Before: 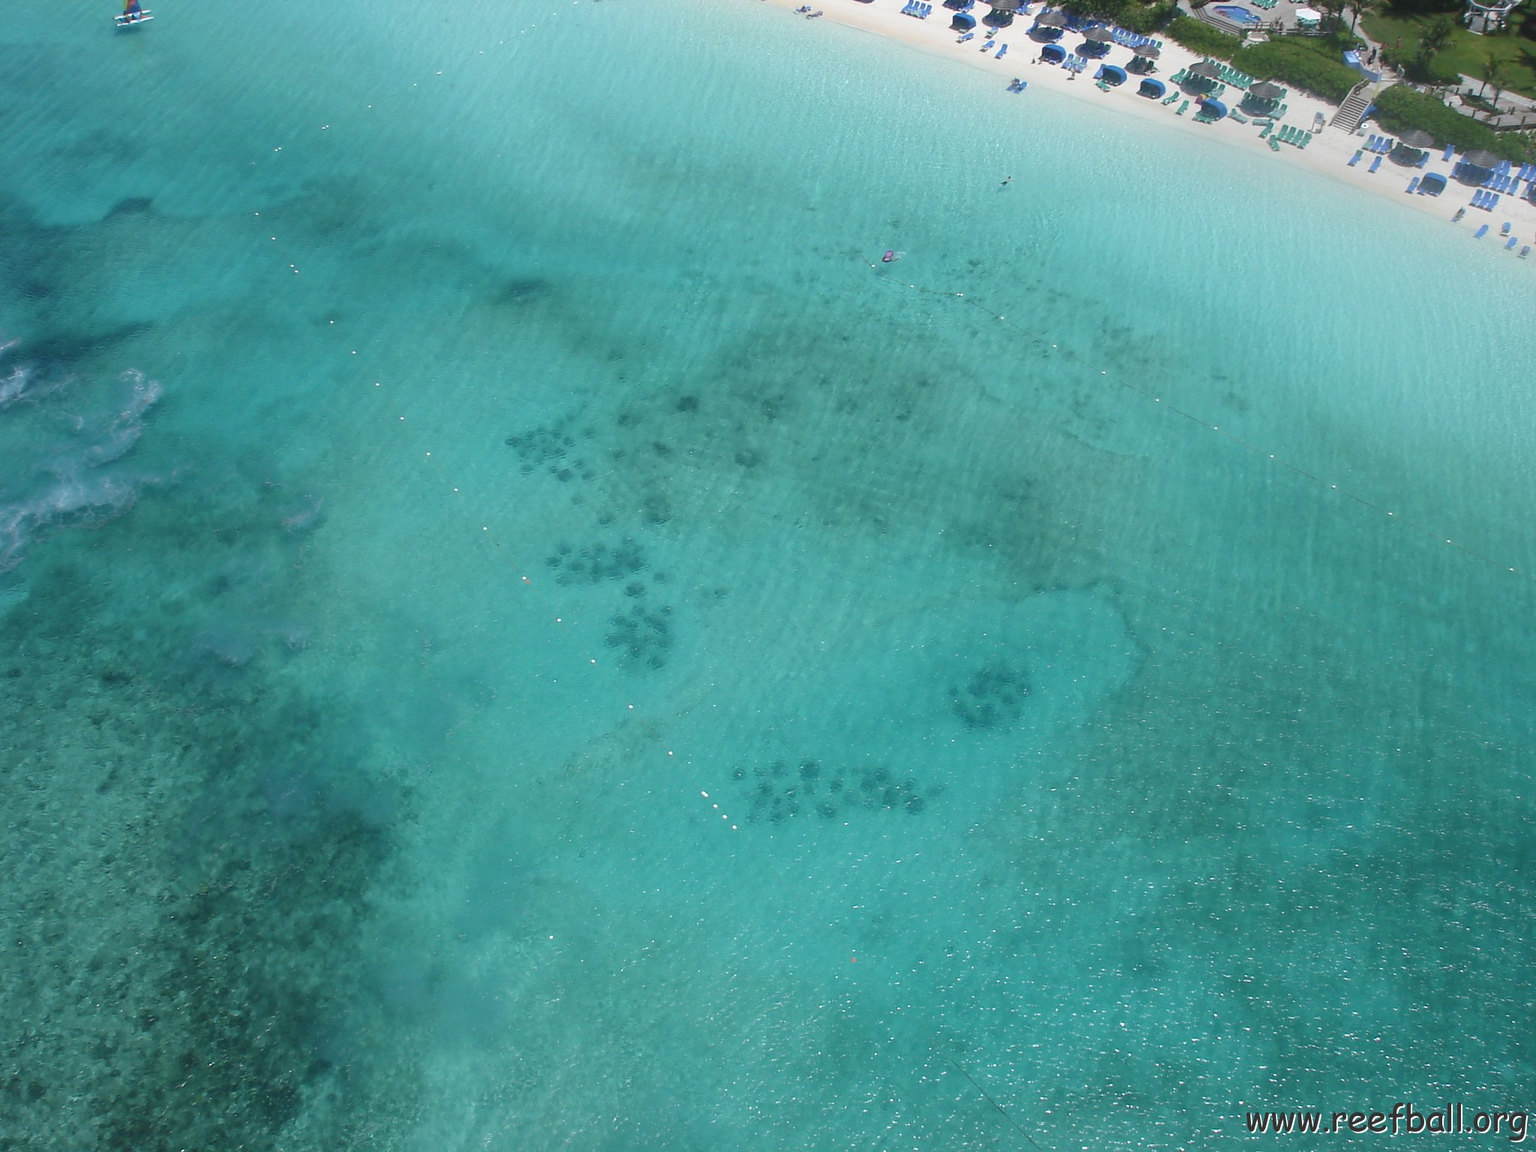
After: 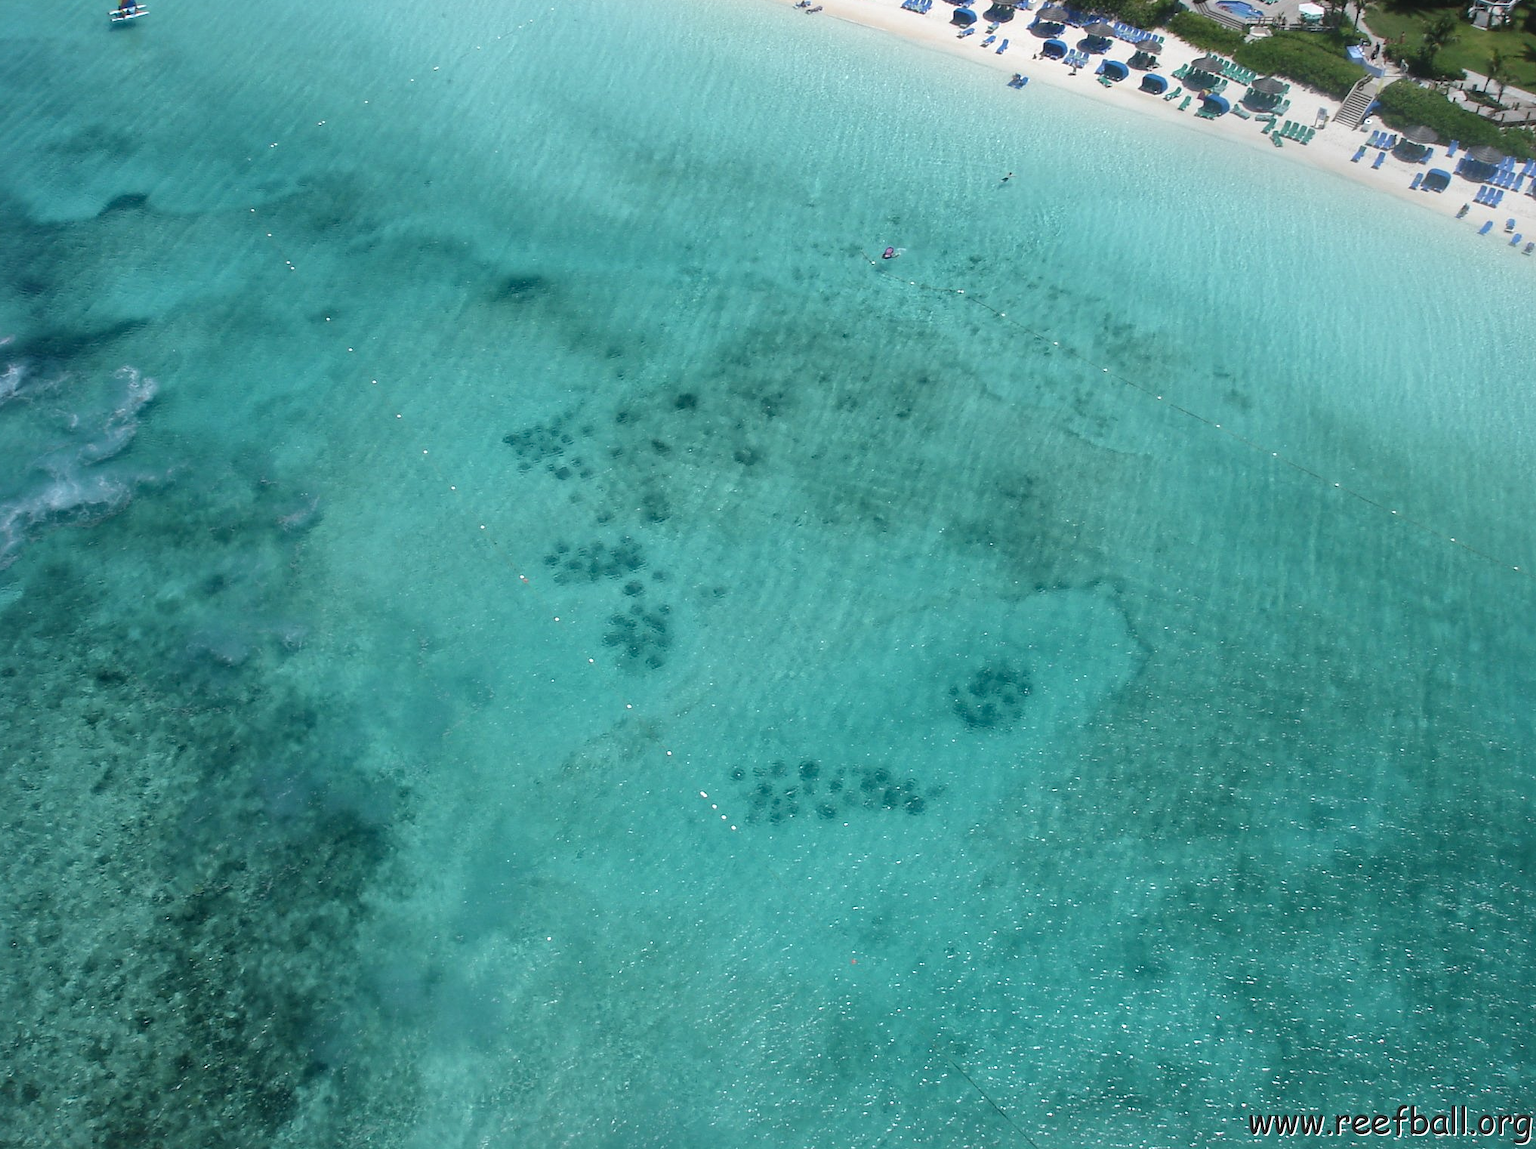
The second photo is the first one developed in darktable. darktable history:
crop: left 0.434%, top 0.485%, right 0.244%, bottom 0.386%
local contrast: mode bilateral grid, contrast 20, coarseness 50, detail 161%, midtone range 0.2
